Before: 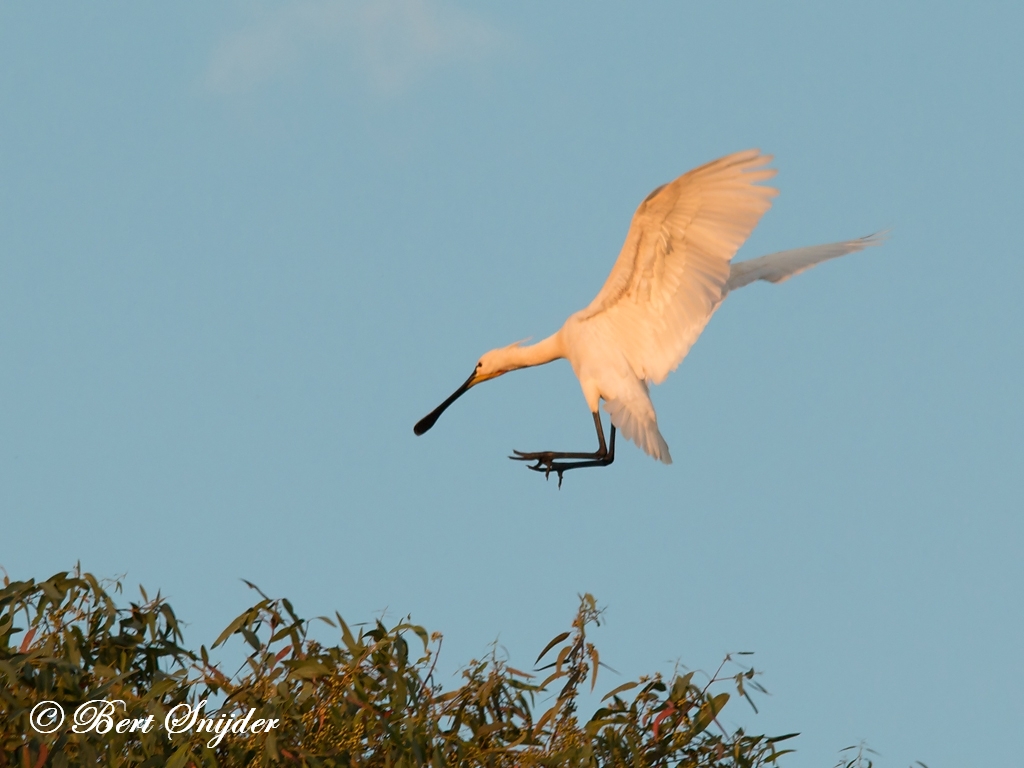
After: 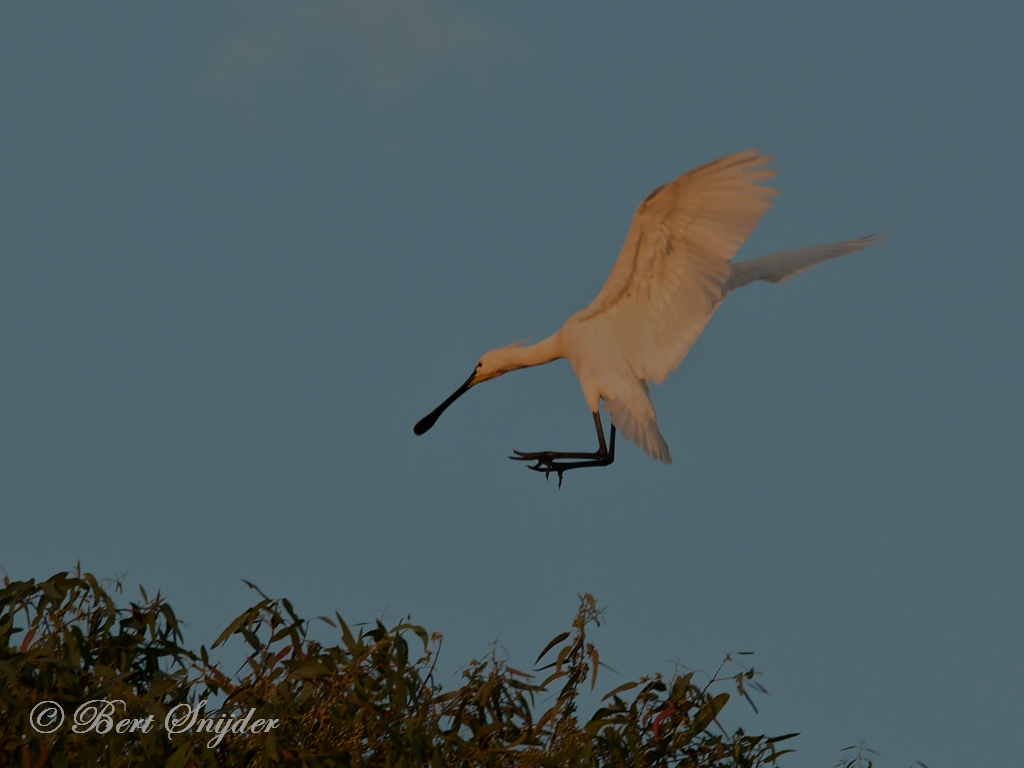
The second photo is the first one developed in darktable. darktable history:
shadows and highlights: shadows -19.51, highlights -73.14
tone equalizer: -8 EV -1.98 EV, -7 EV -1.97 EV, -6 EV -1.98 EV, -5 EV -1.97 EV, -4 EV -1.99 EV, -3 EV -1.97 EV, -2 EV -1.99 EV, -1 EV -1.61 EV, +0 EV -1.97 EV
